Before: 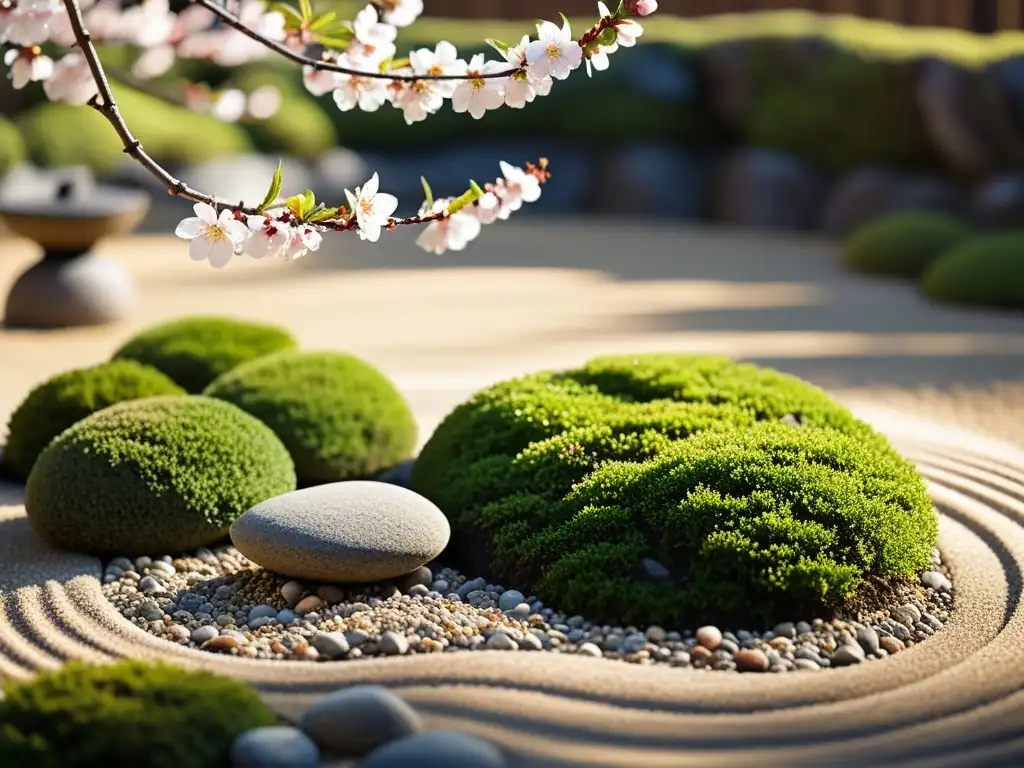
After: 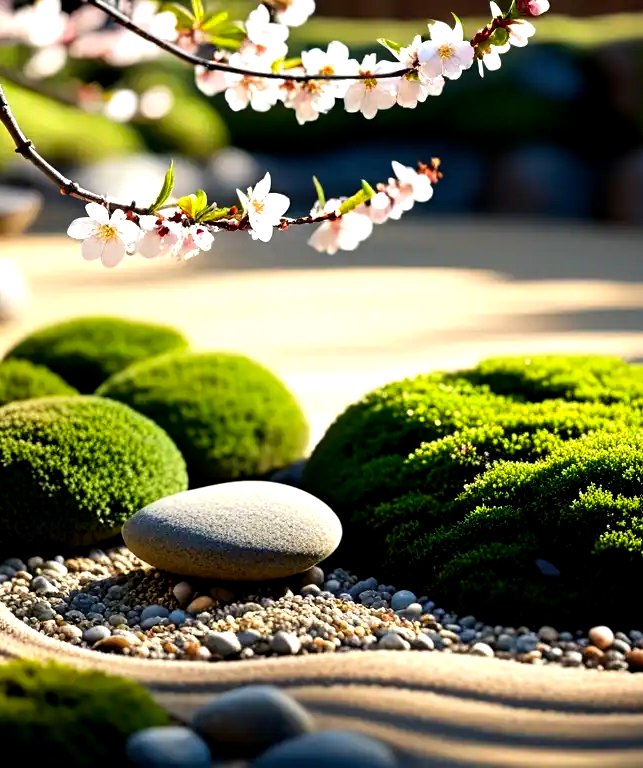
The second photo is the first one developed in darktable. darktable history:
color balance: lift [0.991, 1, 1, 1], gamma [0.996, 1, 1, 1], input saturation 98.52%, contrast 20.34%, output saturation 103.72%
exposure: exposure -0.021 EV, compensate highlight preservation false
crop: left 10.644%, right 26.528%
